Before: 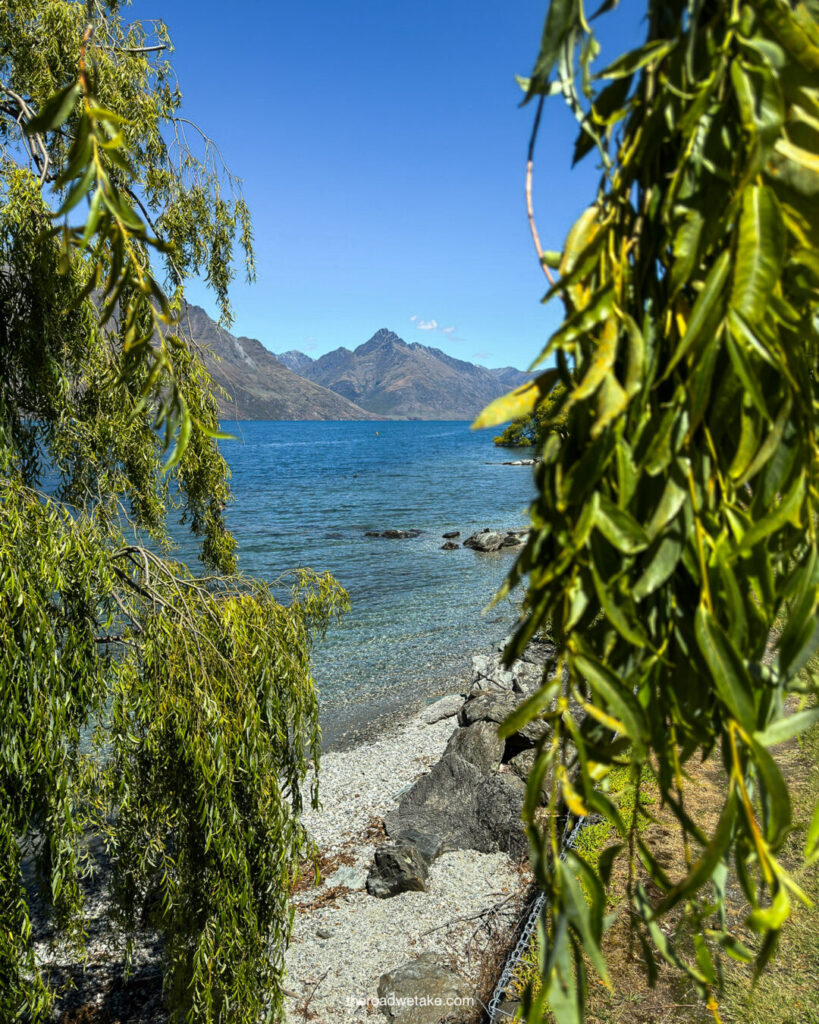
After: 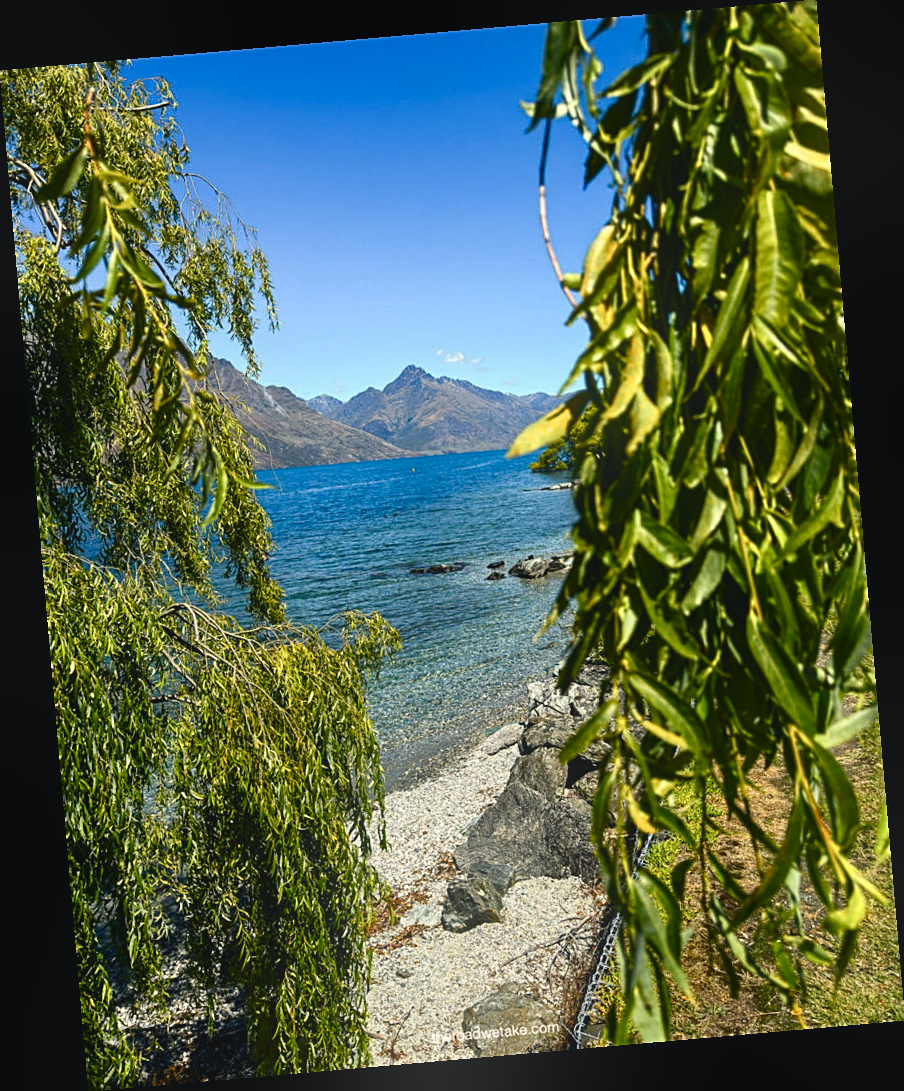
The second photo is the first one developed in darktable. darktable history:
sharpen: on, module defaults
rotate and perspective: rotation -4.98°, automatic cropping off
color balance rgb: shadows lift › chroma 2%, shadows lift › hue 250°, power › hue 326.4°, highlights gain › chroma 2%, highlights gain › hue 64.8°, global offset › luminance 0.5%, global offset › hue 58.8°, perceptual saturation grading › highlights -25%, perceptual saturation grading › shadows 30%, global vibrance 15%
bloom: size 16%, threshold 98%, strength 20%
contrast brightness saturation: contrast 0.13, brightness -0.05, saturation 0.16
